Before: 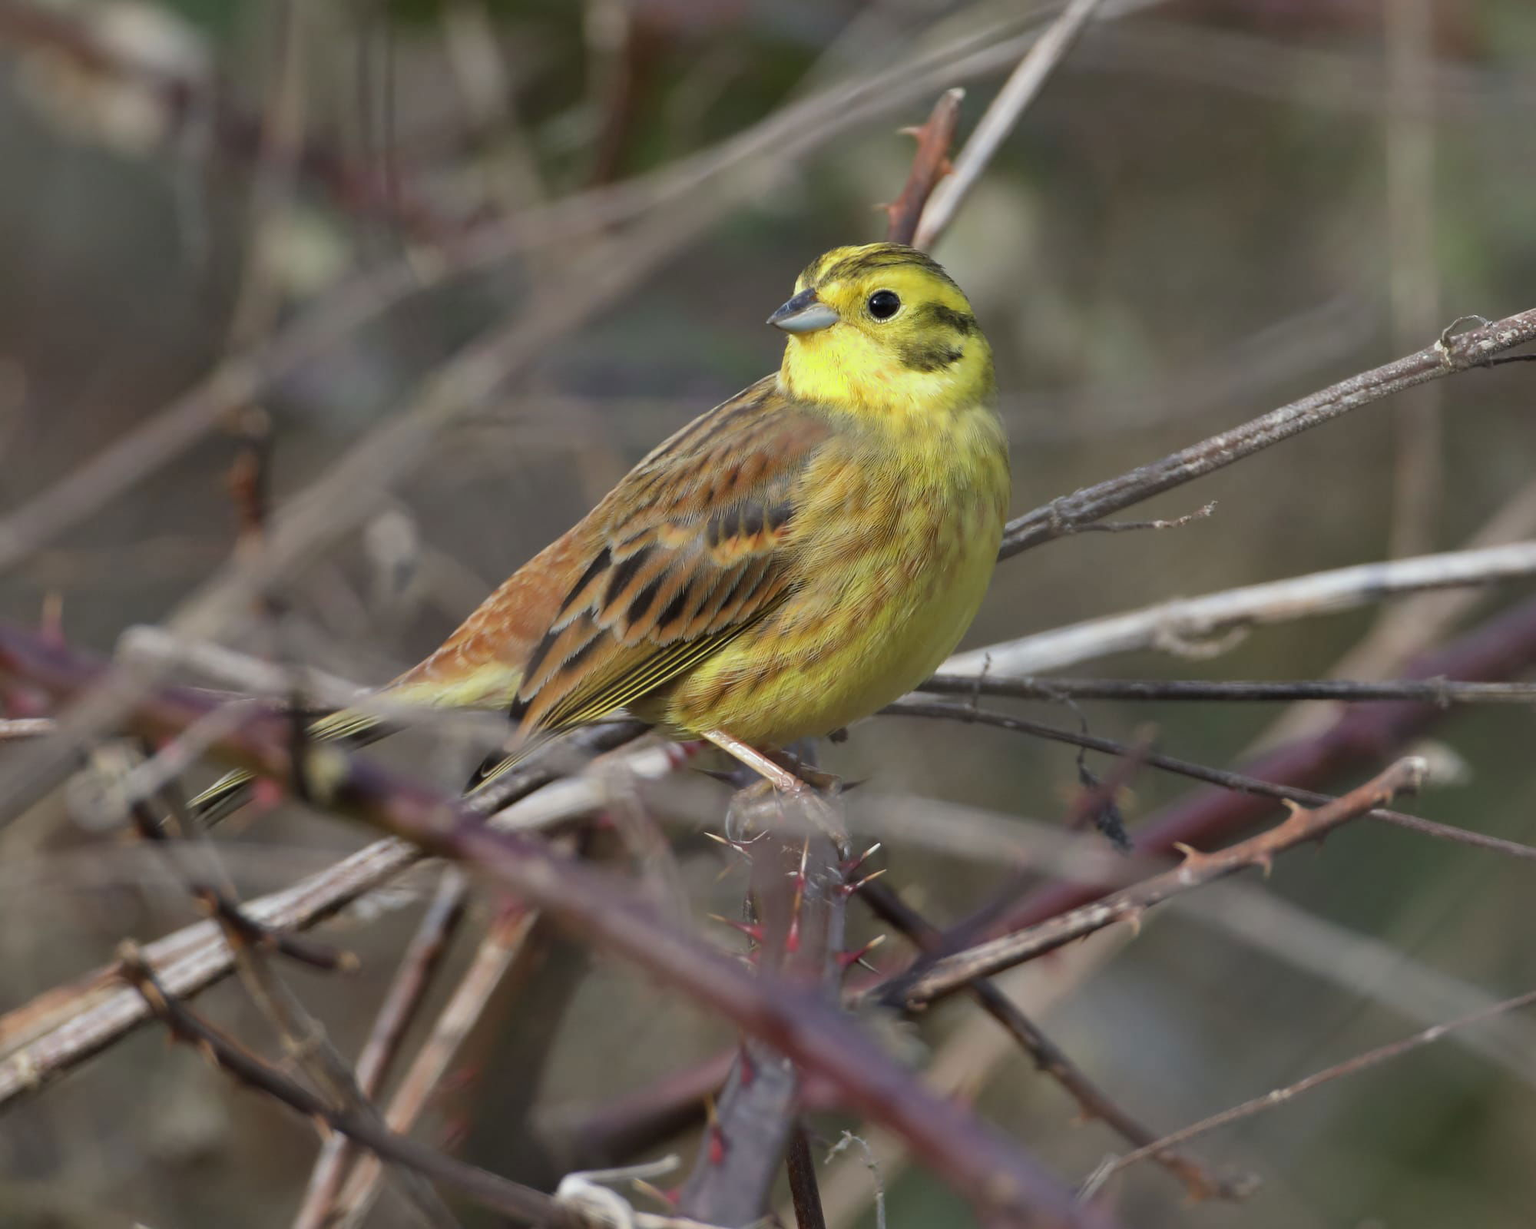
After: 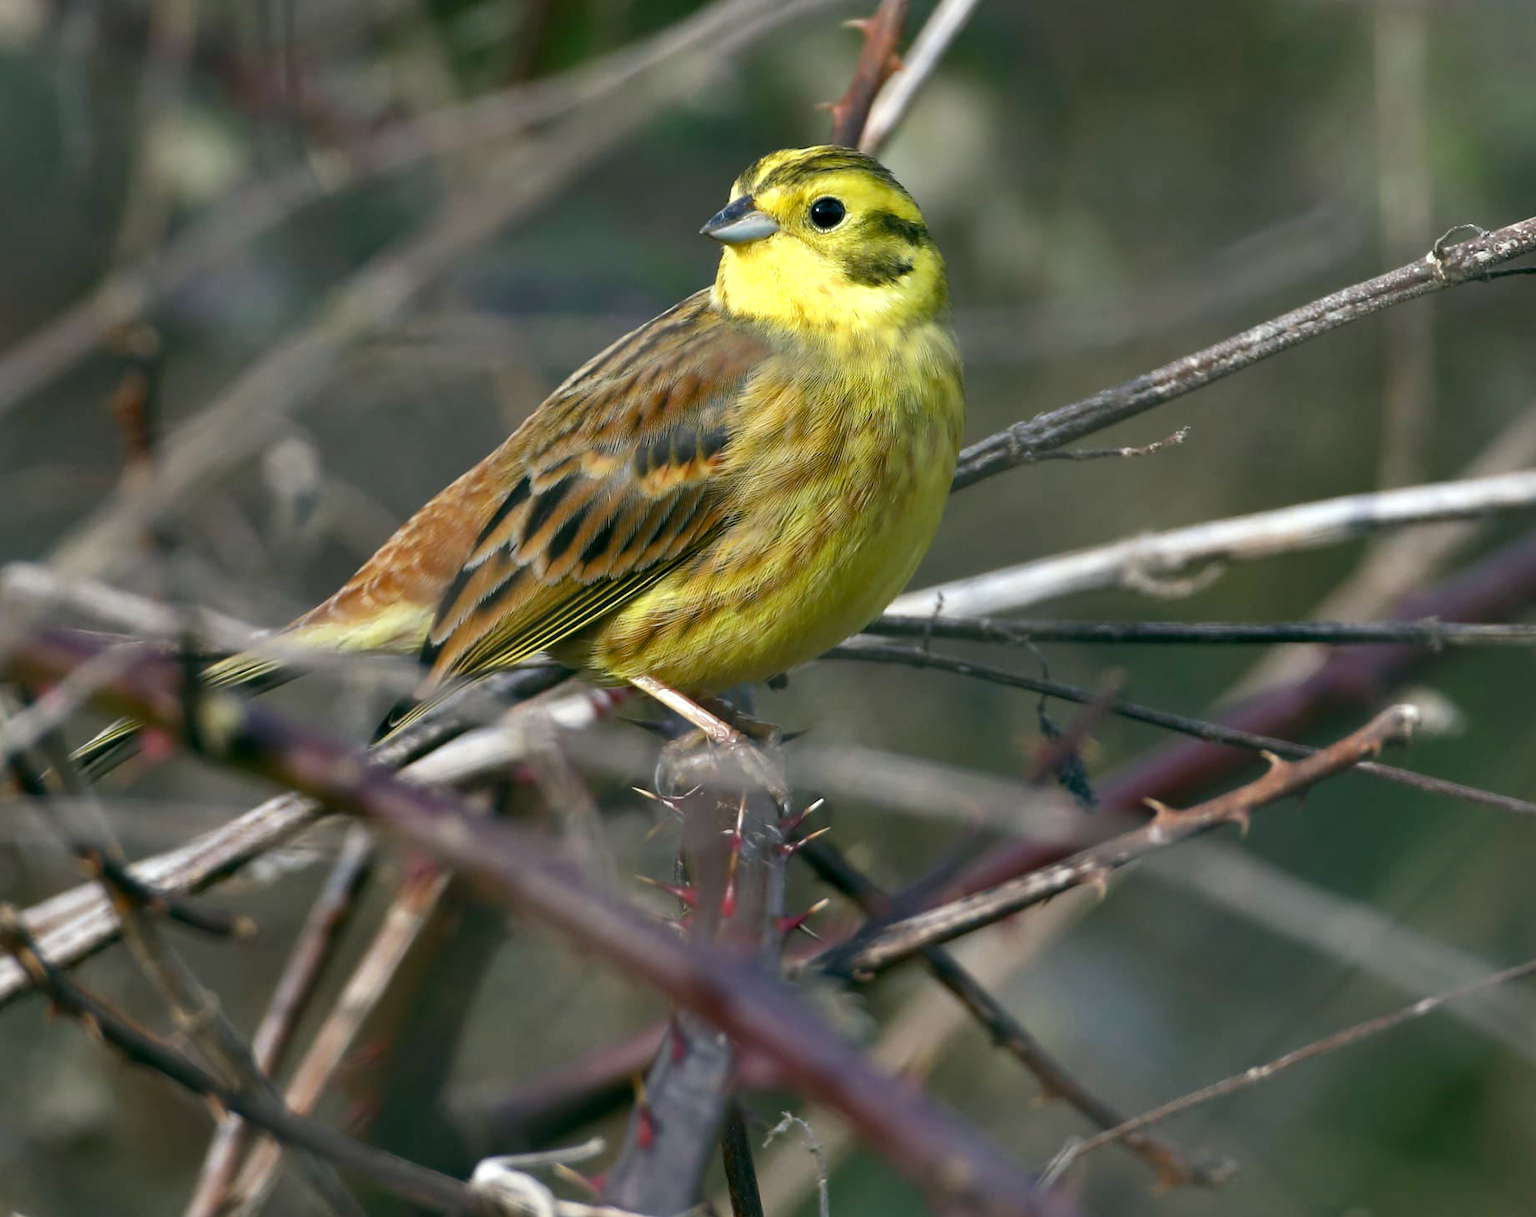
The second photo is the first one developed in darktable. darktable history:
color balance rgb: shadows lift › chroma 2.023%, shadows lift › hue 214.86°, power › hue 325.77°, global offset › luminance -0.327%, global offset › chroma 0.109%, global offset › hue 163.02°, perceptual saturation grading › global saturation 20%, perceptual saturation grading › highlights -25.041%, perceptual saturation grading › shadows 24.301%, perceptual brilliance grading › global brilliance 15.575%, perceptual brilliance grading › shadows -35.666%
crop and rotate: left 8.07%, top 8.882%
